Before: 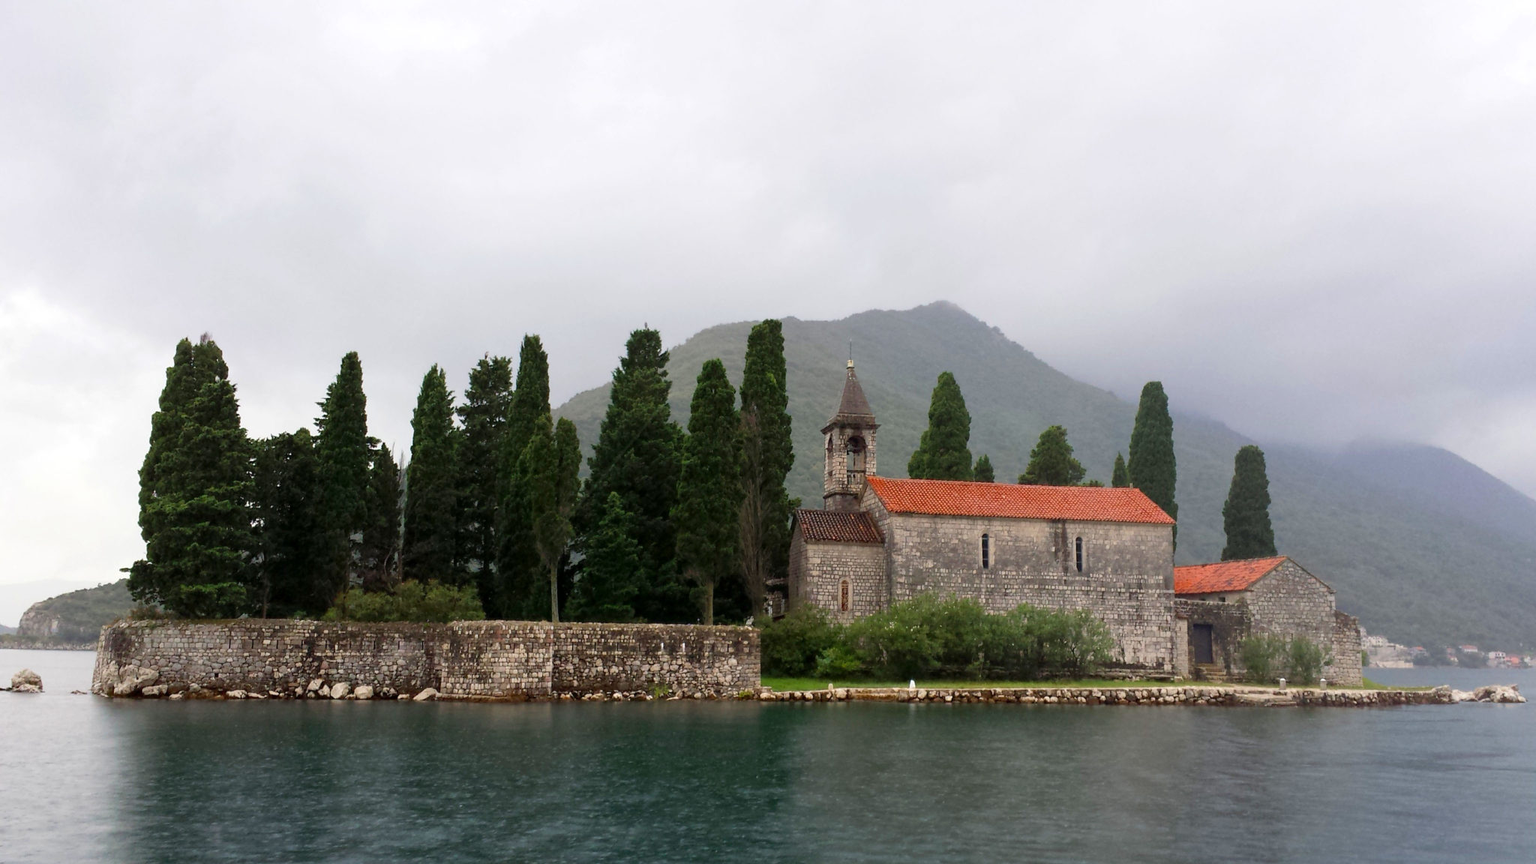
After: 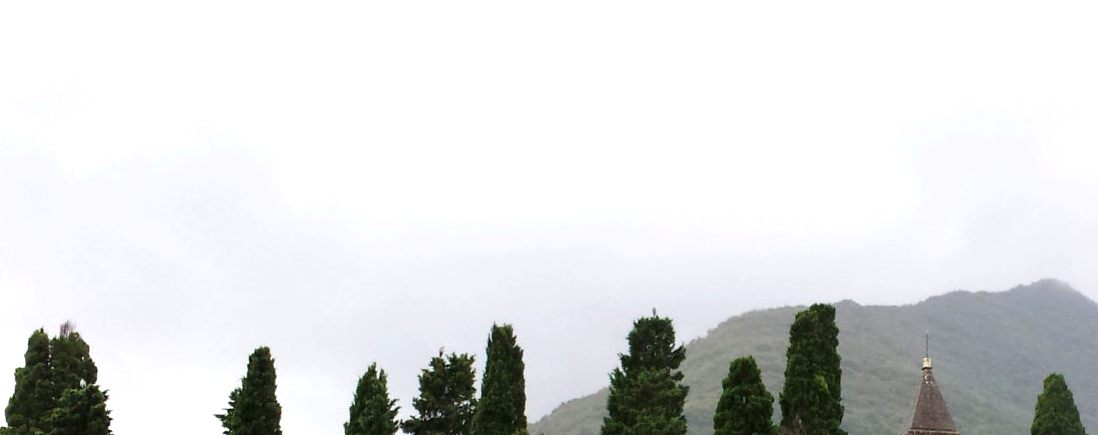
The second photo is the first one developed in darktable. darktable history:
tone equalizer: -8 EV -0.417 EV, -7 EV -0.389 EV, -6 EV -0.333 EV, -5 EV -0.222 EV, -3 EV 0.222 EV, -2 EV 0.333 EV, -1 EV 0.389 EV, +0 EV 0.417 EV, edges refinement/feathering 500, mask exposure compensation -1.57 EV, preserve details no
crop: left 10.121%, top 10.631%, right 36.218%, bottom 51.526%
